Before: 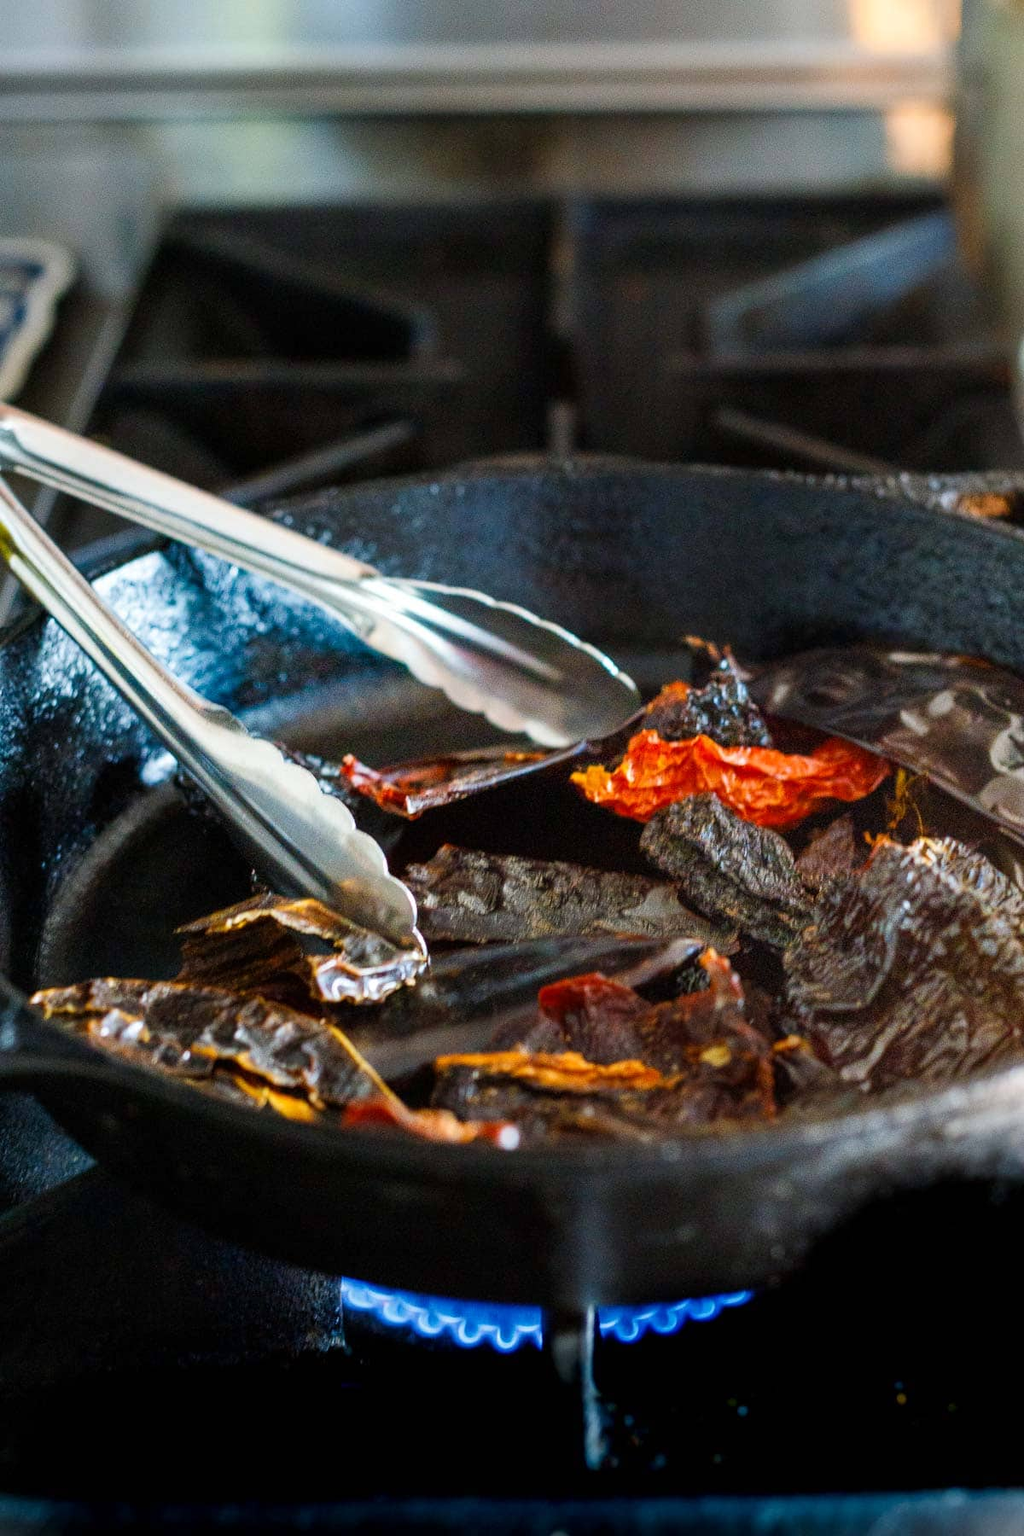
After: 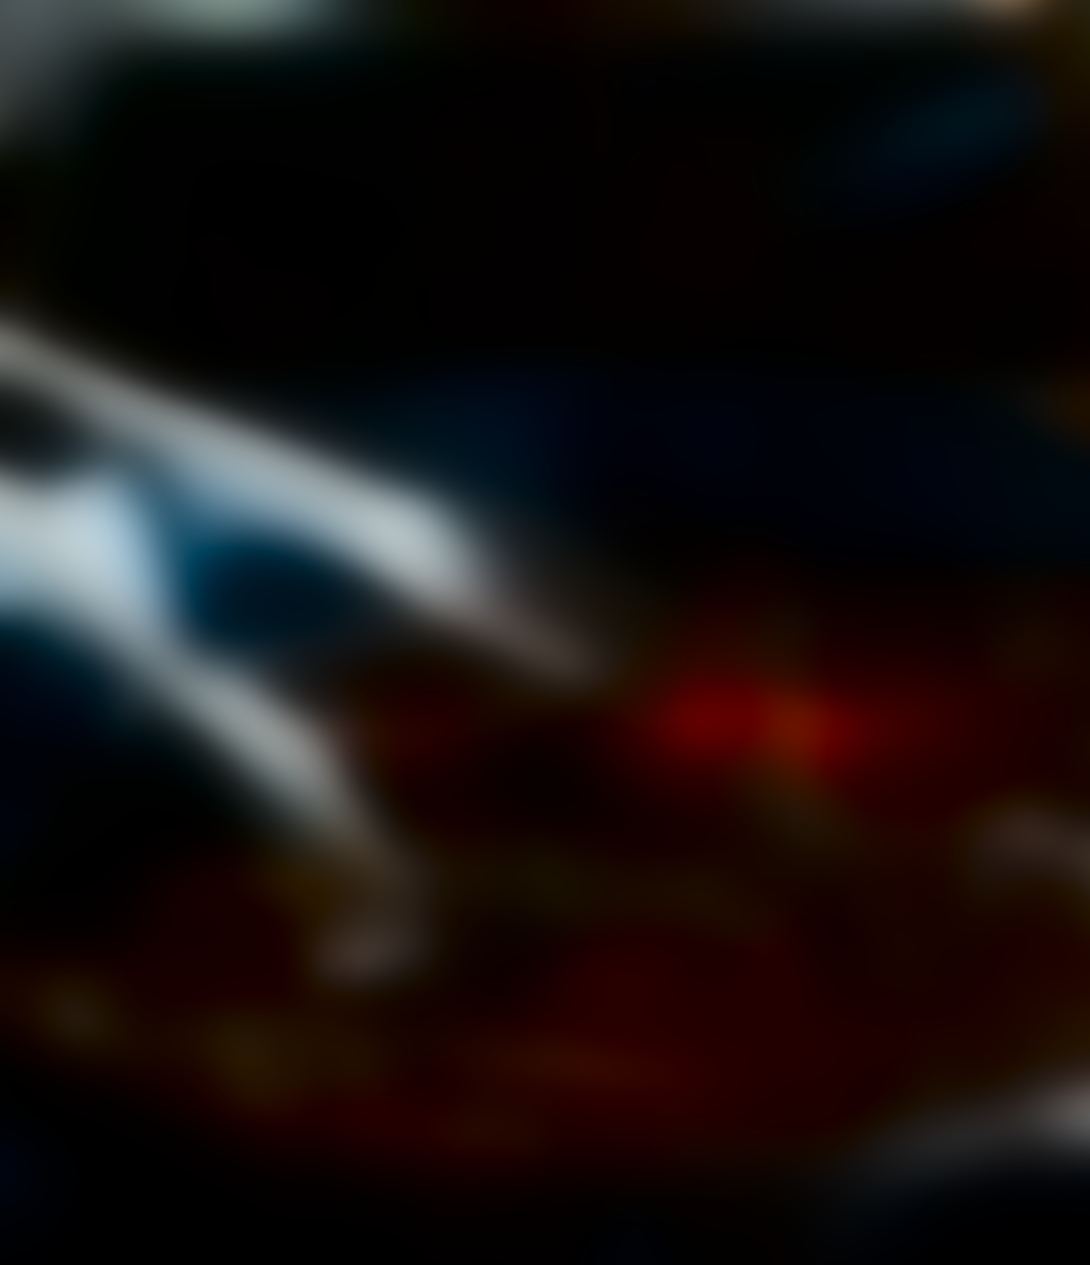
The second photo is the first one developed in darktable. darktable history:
crop: left 5.596%, top 10.314%, right 3.534%, bottom 19.395%
lowpass: radius 31.92, contrast 1.72, brightness -0.98, saturation 0.94
